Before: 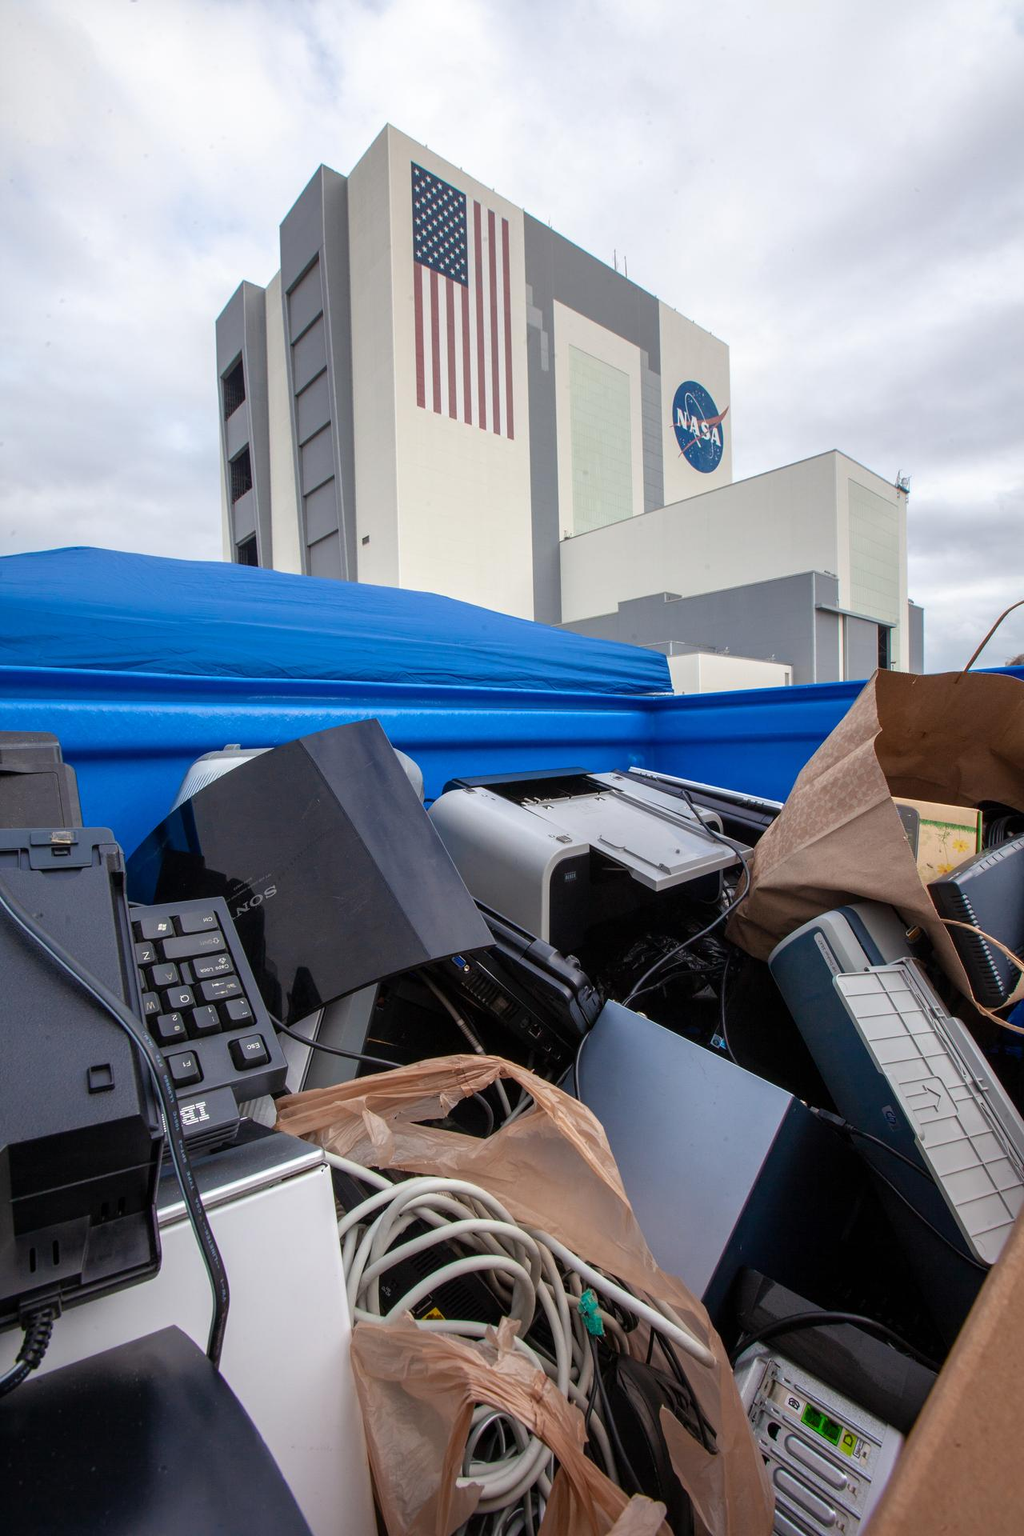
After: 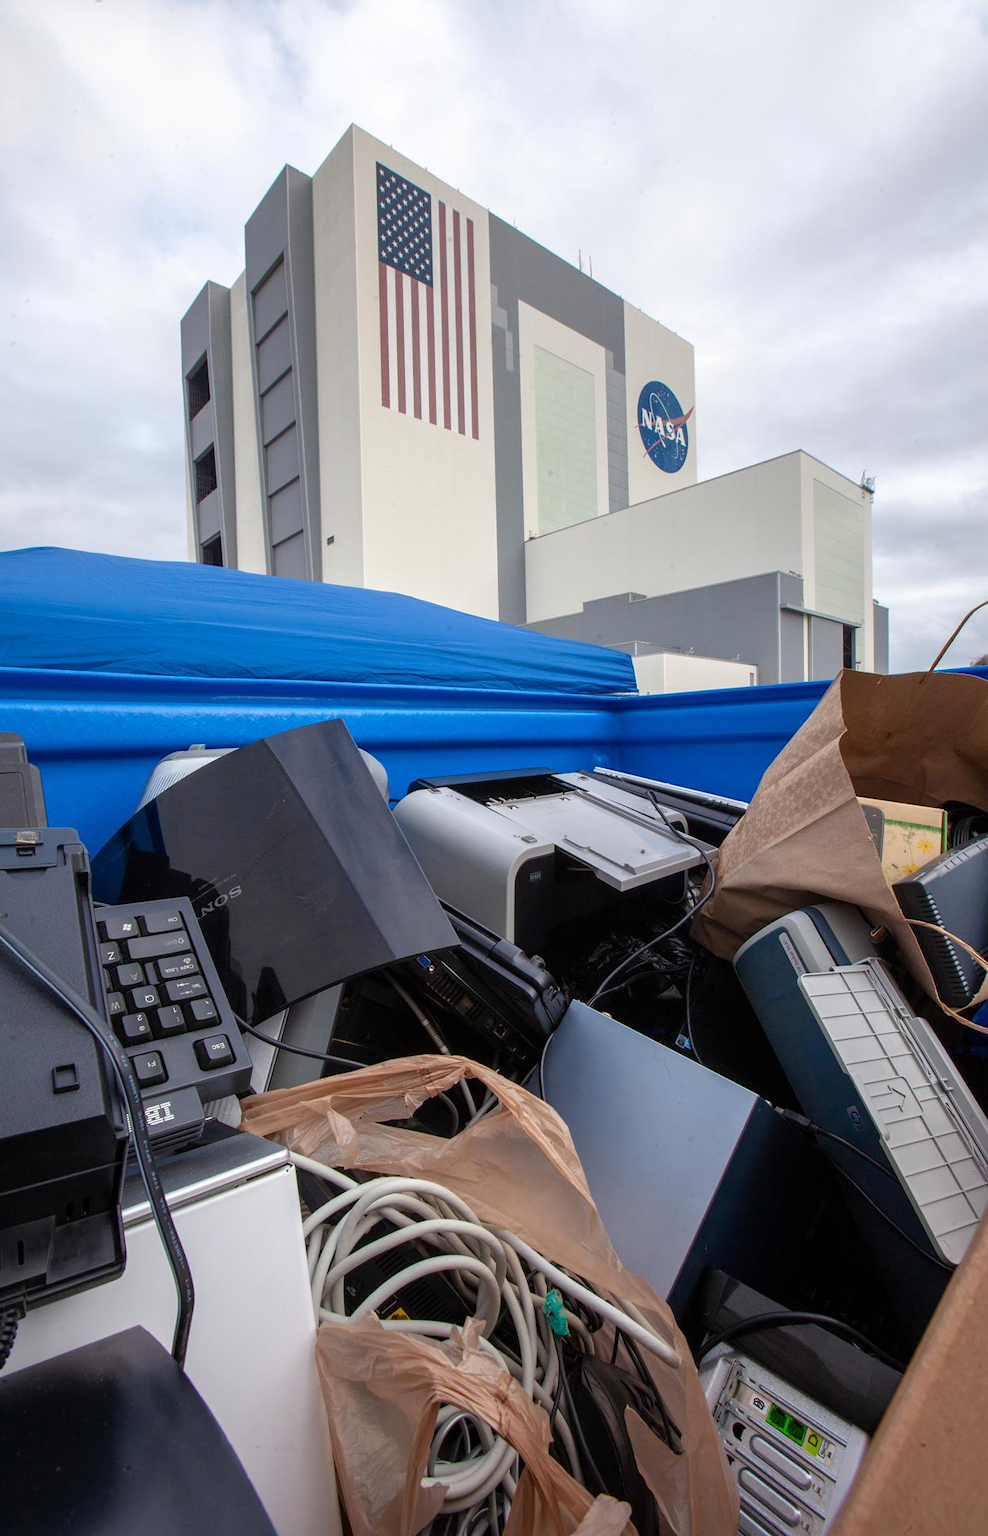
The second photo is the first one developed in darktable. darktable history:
crop and rotate: left 3.45%
